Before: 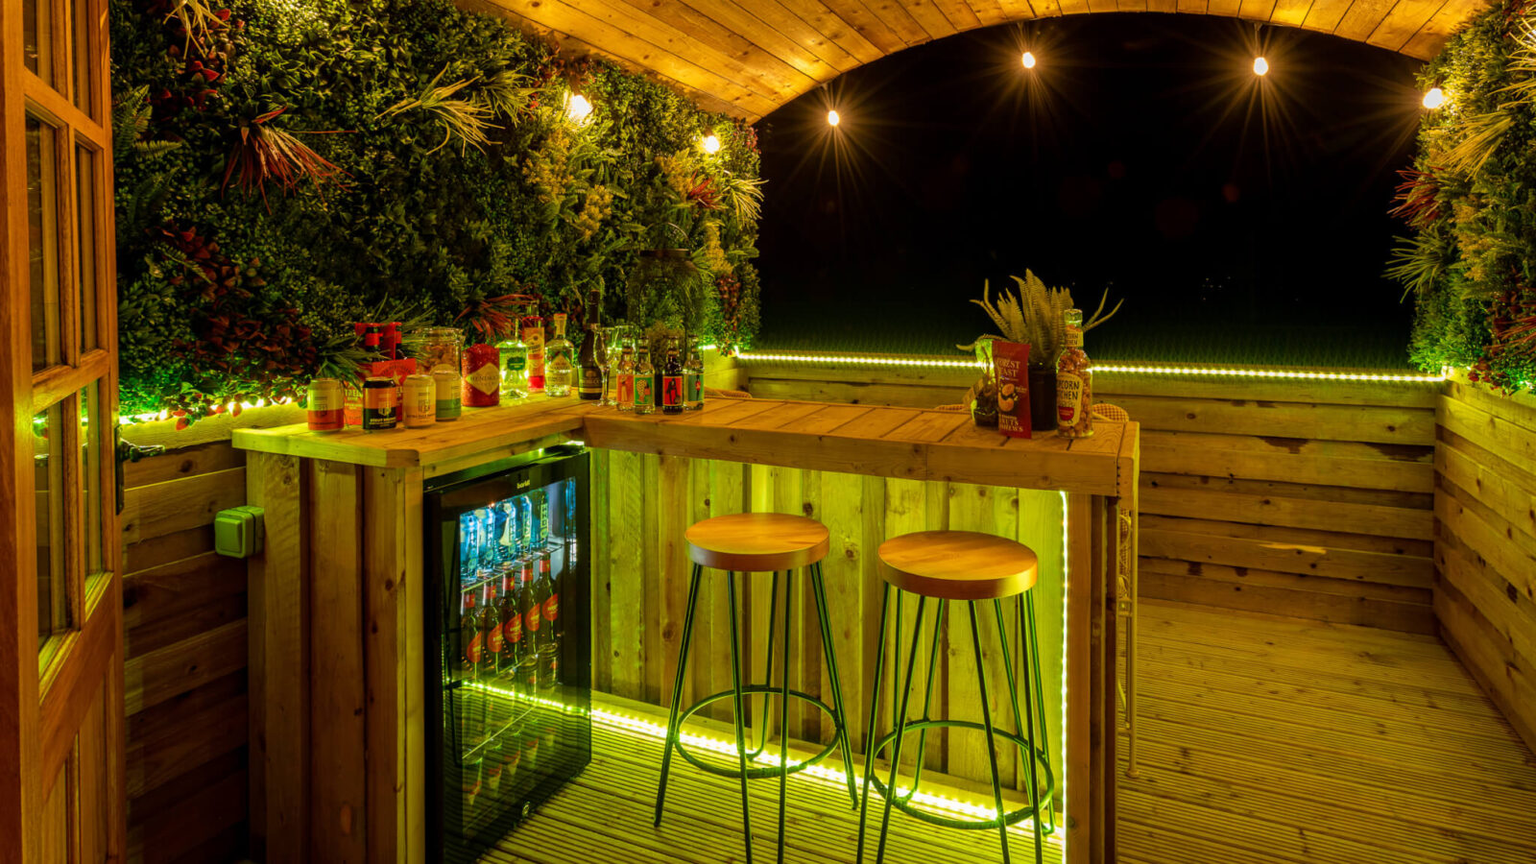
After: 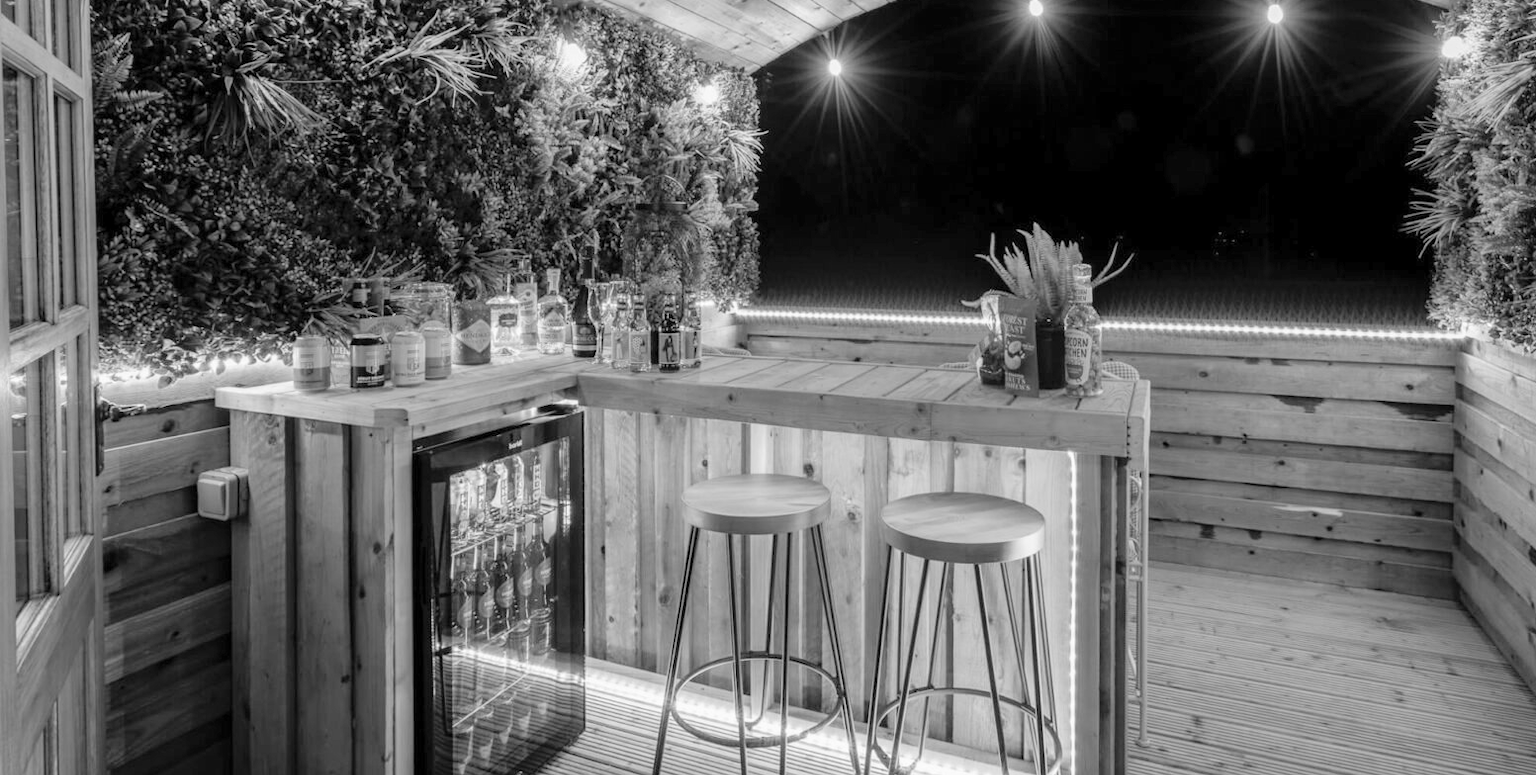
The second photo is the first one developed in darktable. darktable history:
global tonemap: drago (0.7, 100)
crop: left 1.507%, top 6.147%, right 1.379%, bottom 6.637%
monochrome: a -6.99, b 35.61, size 1.4
